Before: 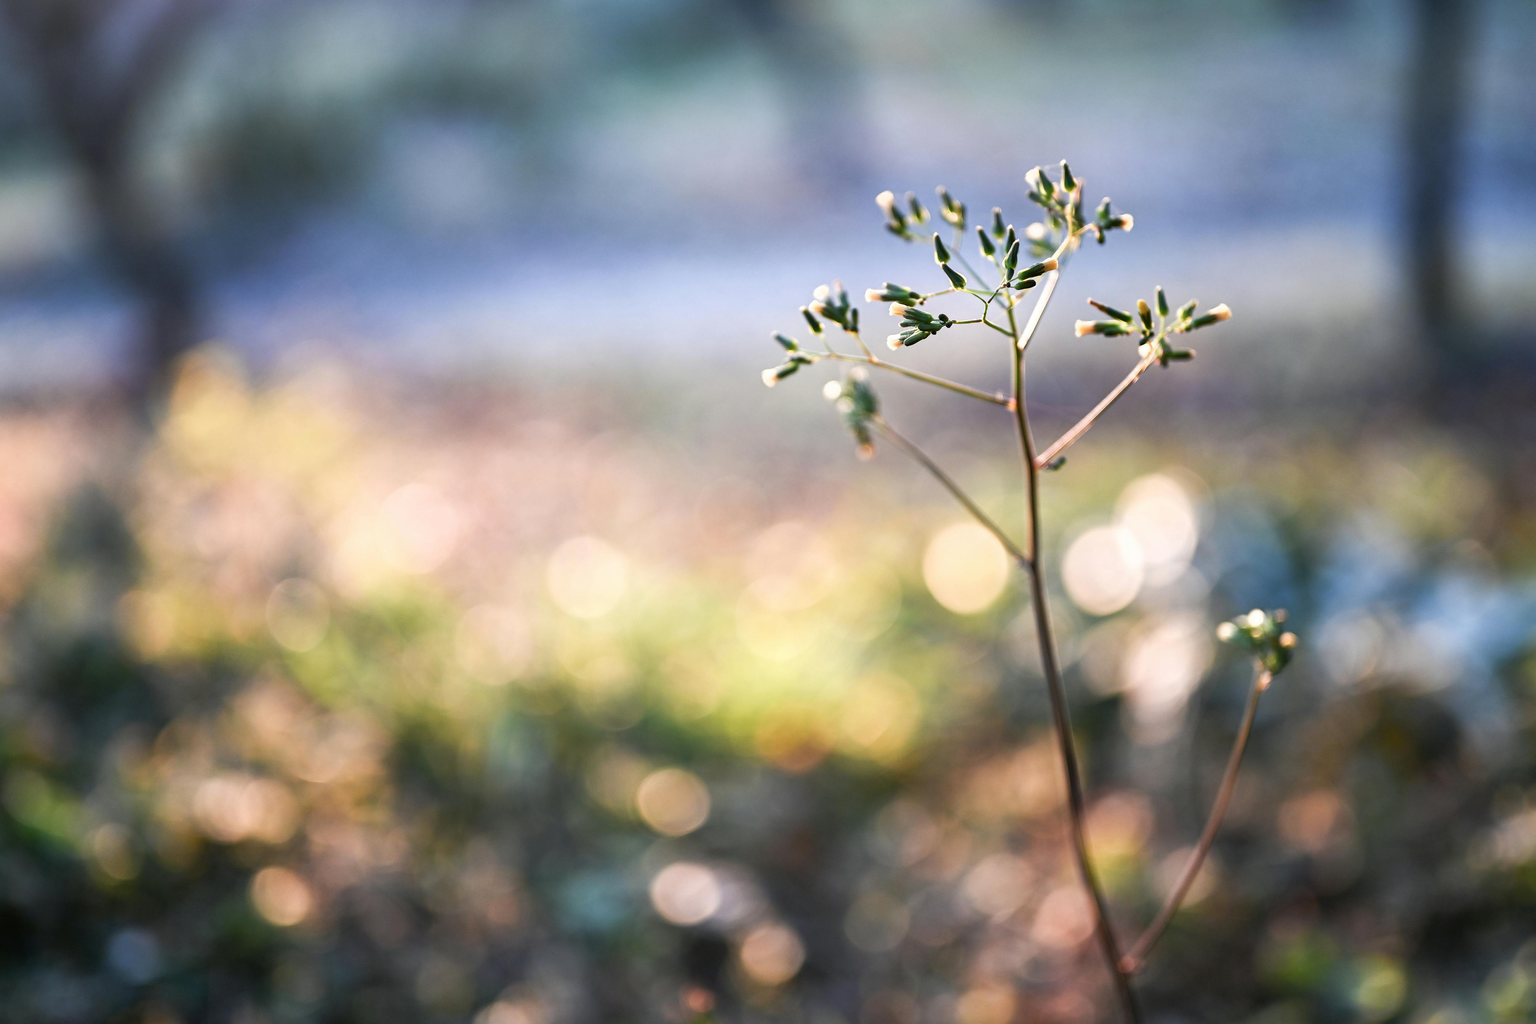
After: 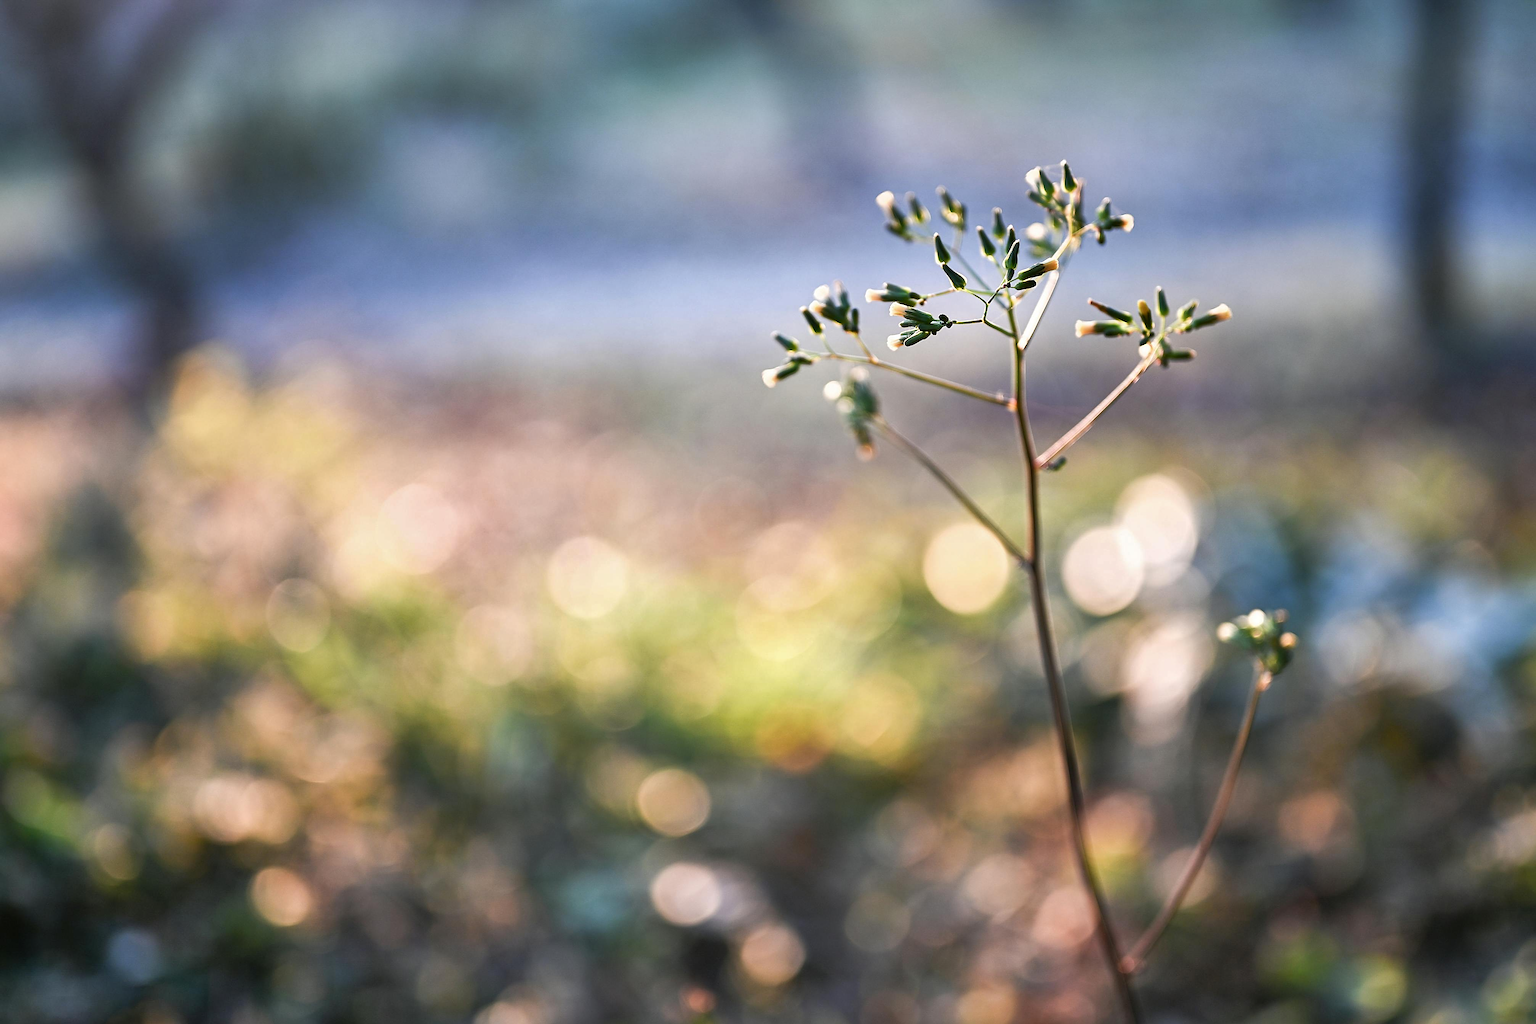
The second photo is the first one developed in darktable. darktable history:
shadows and highlights: shadows 33.34, highlights -47.4, compress 49.9%, soften with gaussian
sharpen: on, module defaults
